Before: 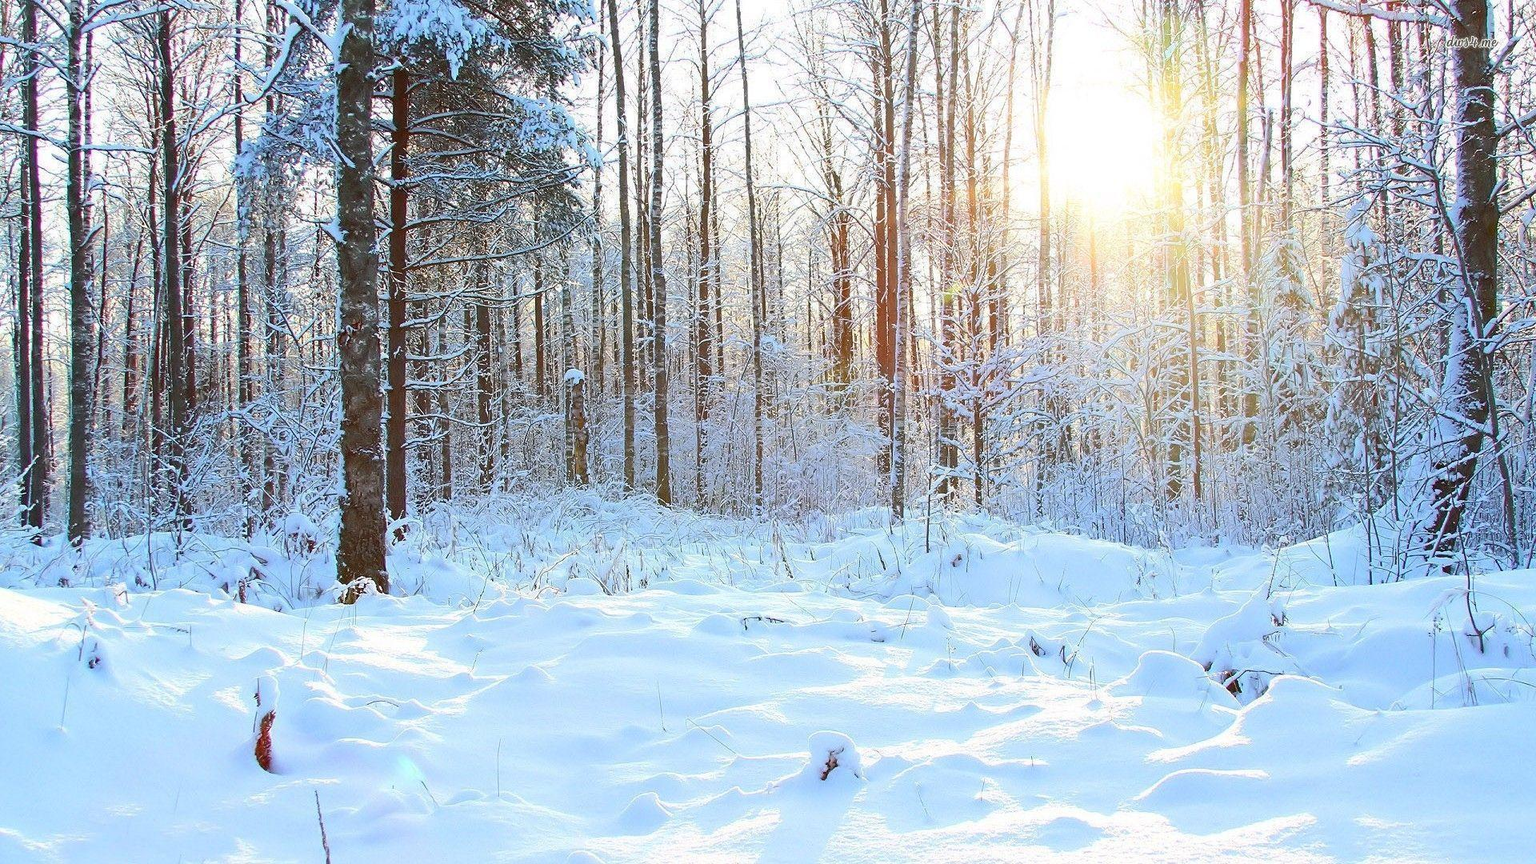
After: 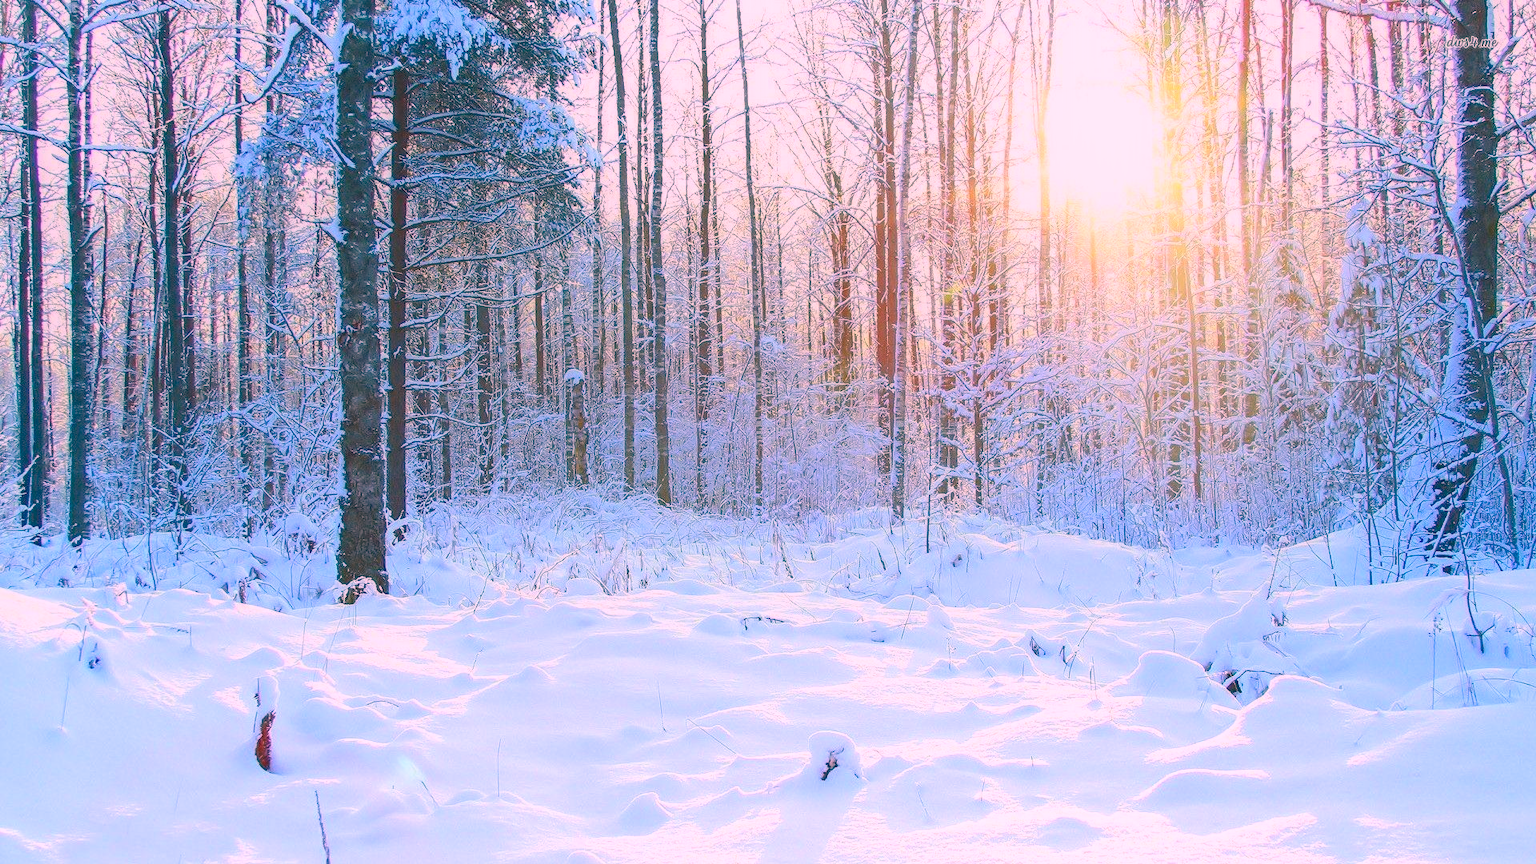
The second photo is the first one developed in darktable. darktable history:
local contrast: highlights 0%, shadows 0%, detail 133%
contrast equalizer: octaves 7, y [[0.6 ×6], [0.55 ×6], [0 ×6], [0 ×6], [0 ×6]], mix -1
color correction: highlights a* 17.03, highlights b* 0.205, shadows a* -15.38, shadows b* -14.56, saturation 1.5
